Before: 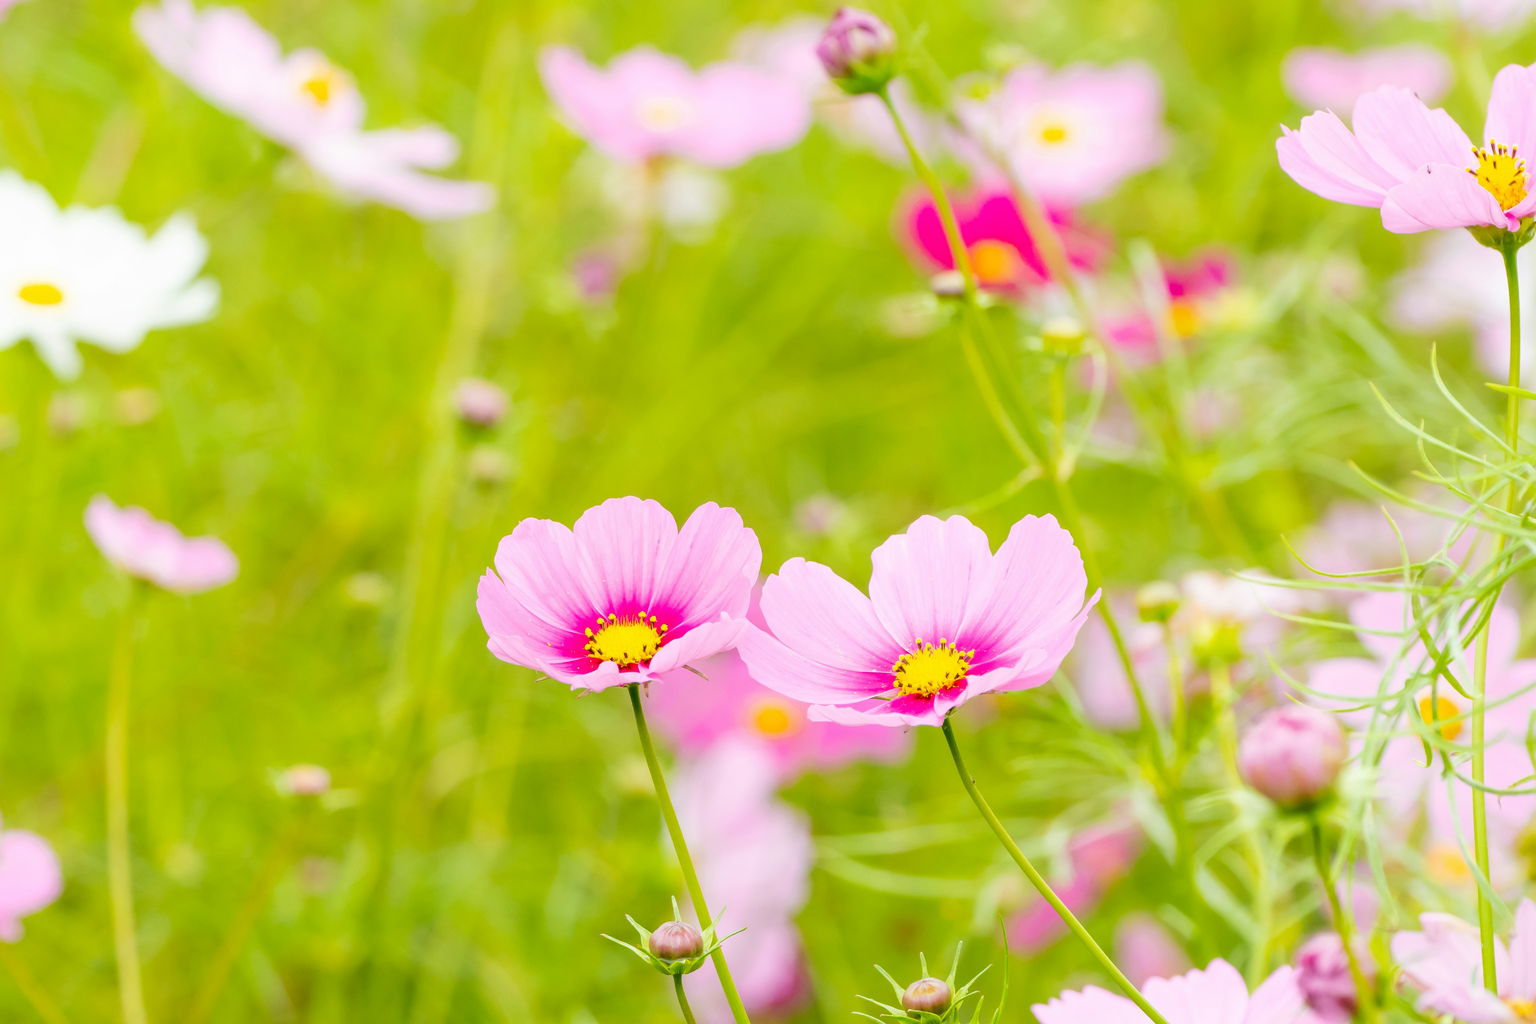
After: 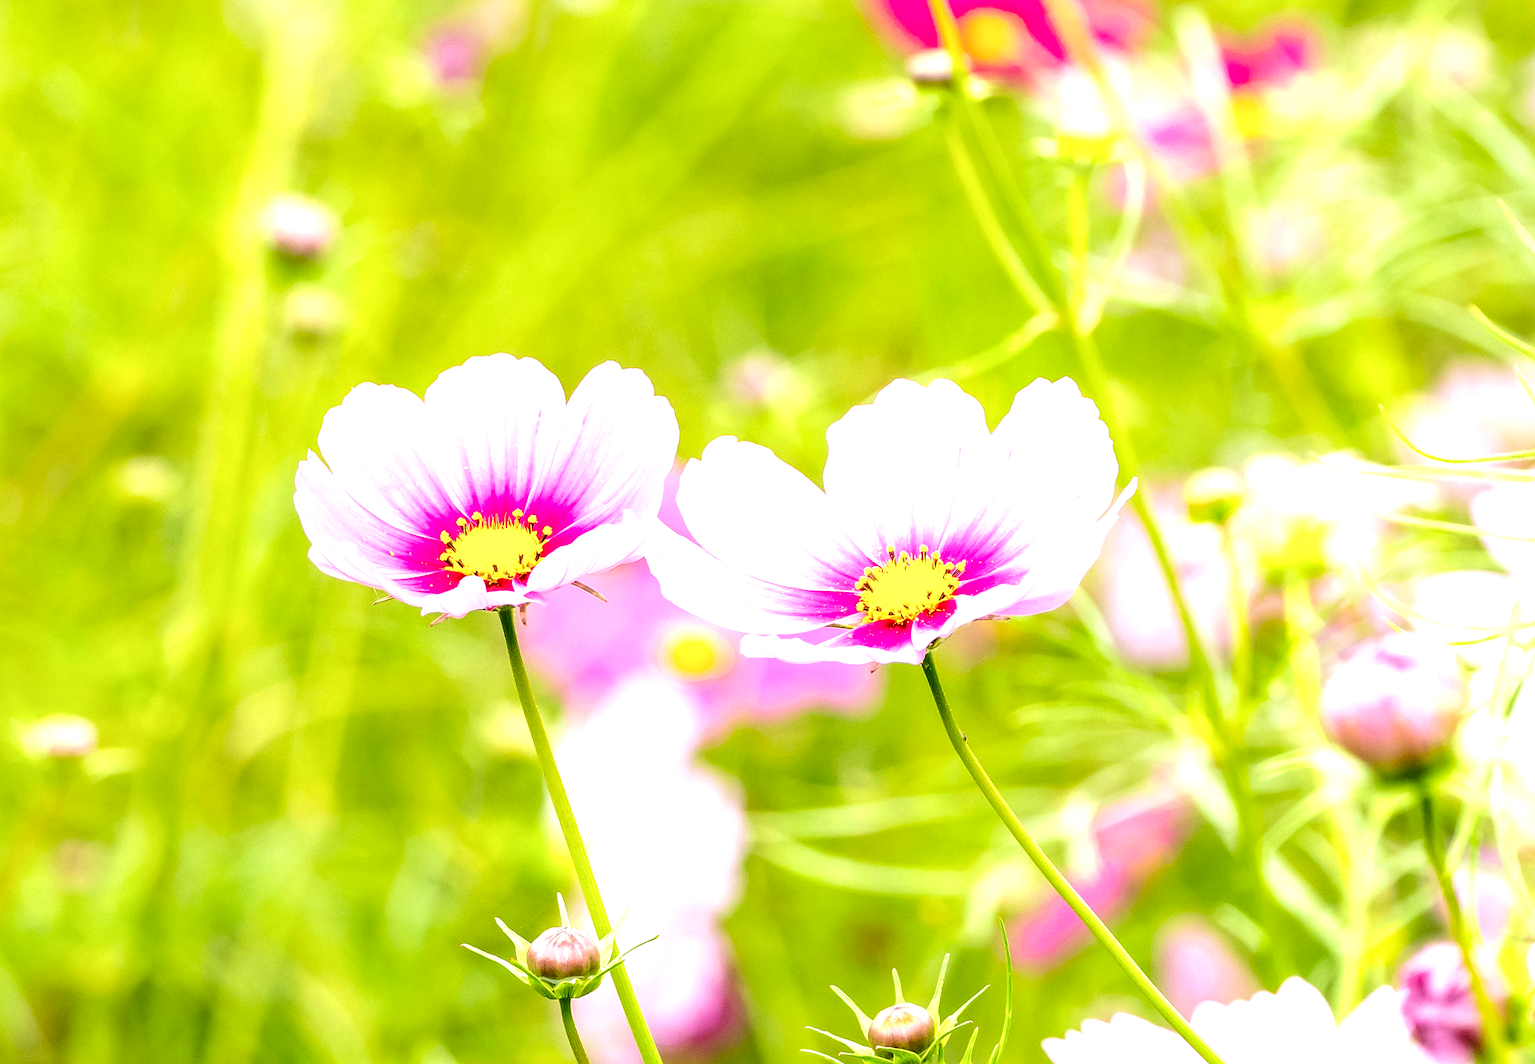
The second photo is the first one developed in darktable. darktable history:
local contrast: highlights 58%, detail 146%
tone equalizer: -8 EV -0.723 EV, -7 EV -0.735 EV, -6 EV -0.579 EV, -5 EV -0.411 EV, -3 EV 0.393 EV, -2 EV 0.6 EV, -1 EV 0.676 EV, +0 EV 0.779 EV, mask exposure compensation -0.506 EV
sharpen: on, module defaults
crop: left 16.864%, top 22.929%, right 9.008%
velvia: on, module defaults
